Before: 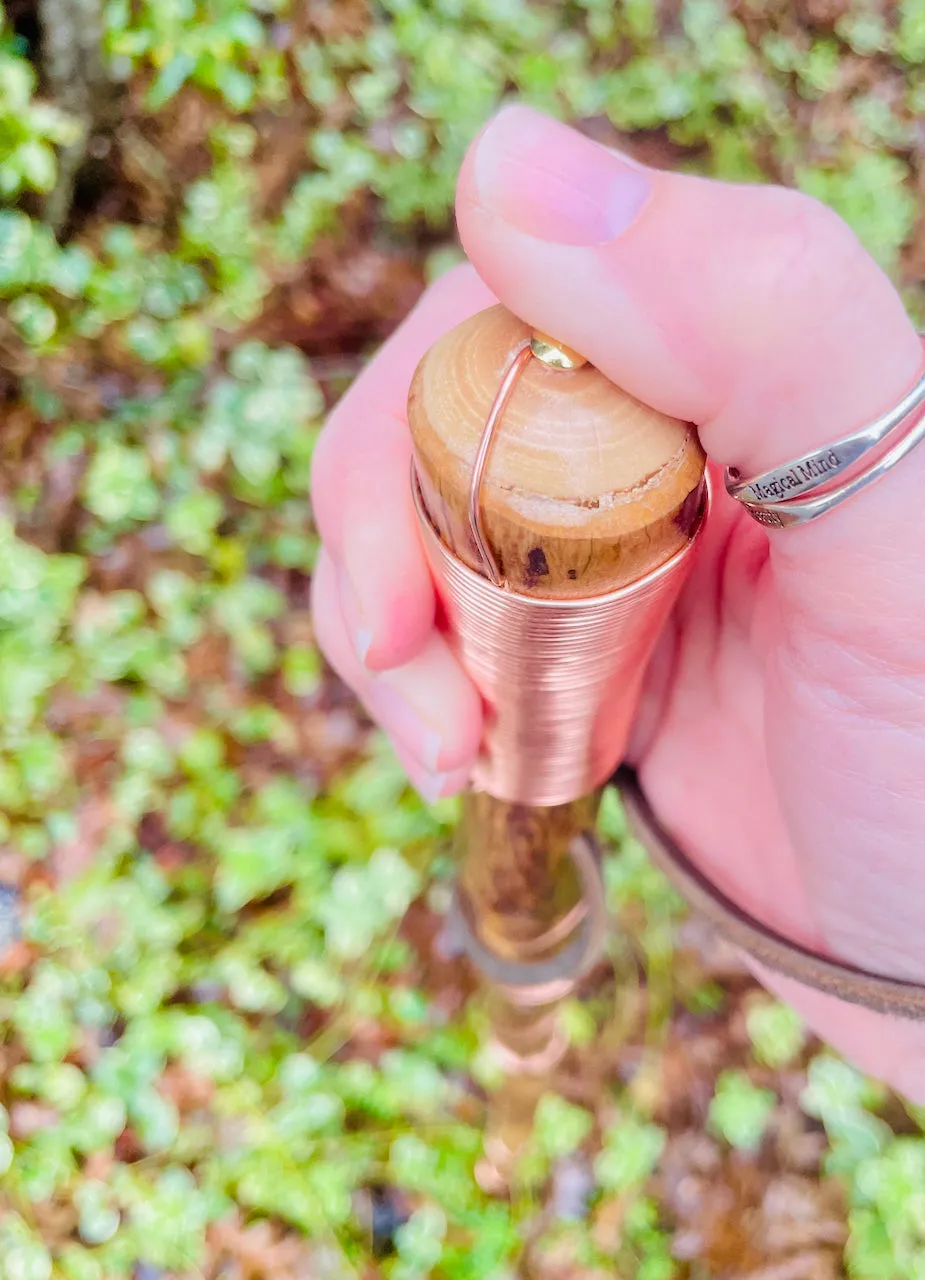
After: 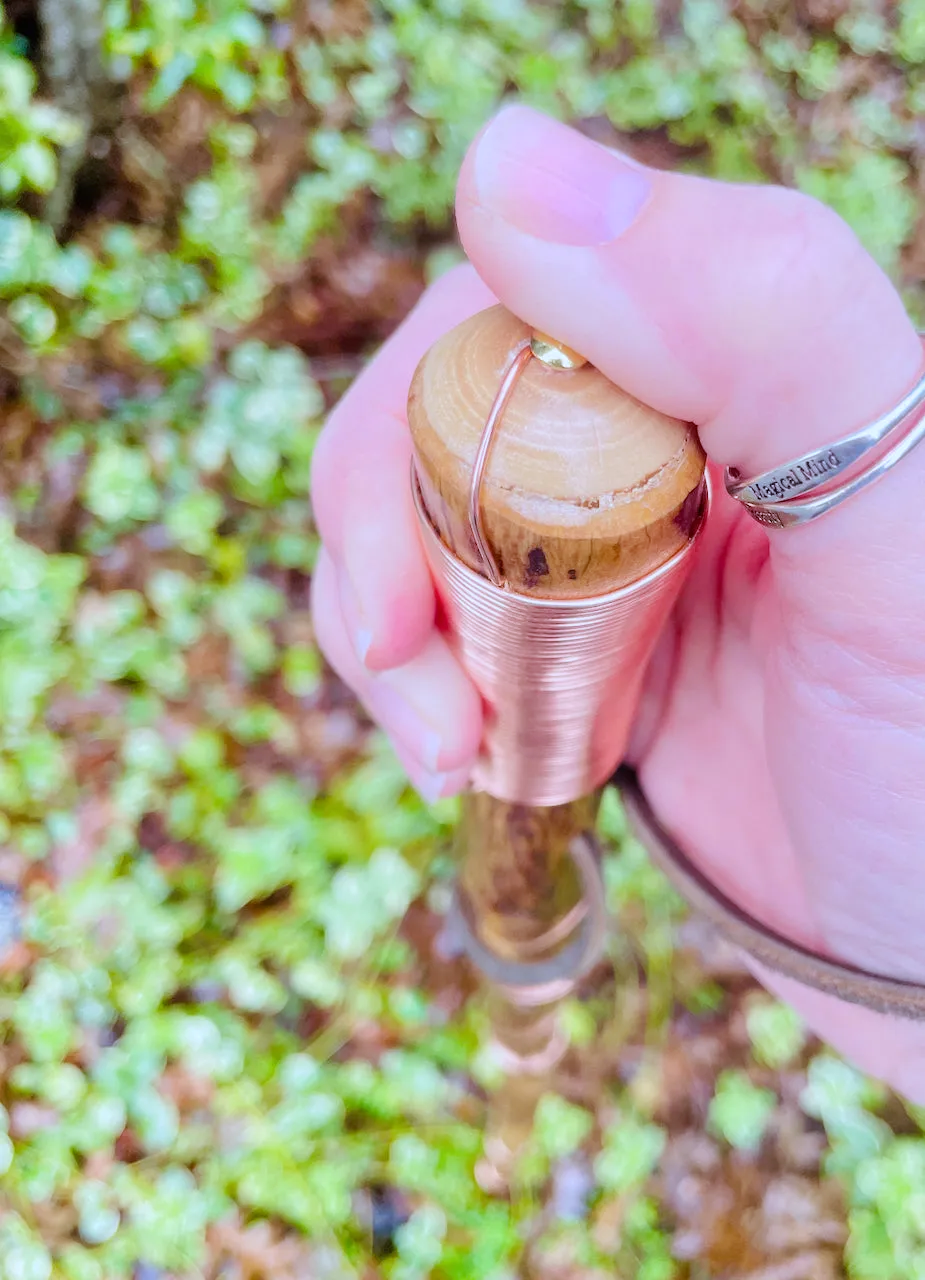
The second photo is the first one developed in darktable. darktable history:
base curve: curves: ch0 [(0, 0) (0.283, 0.295) (1, 1)], preserve colors none
white balance: red 0.931, blue 1.11
